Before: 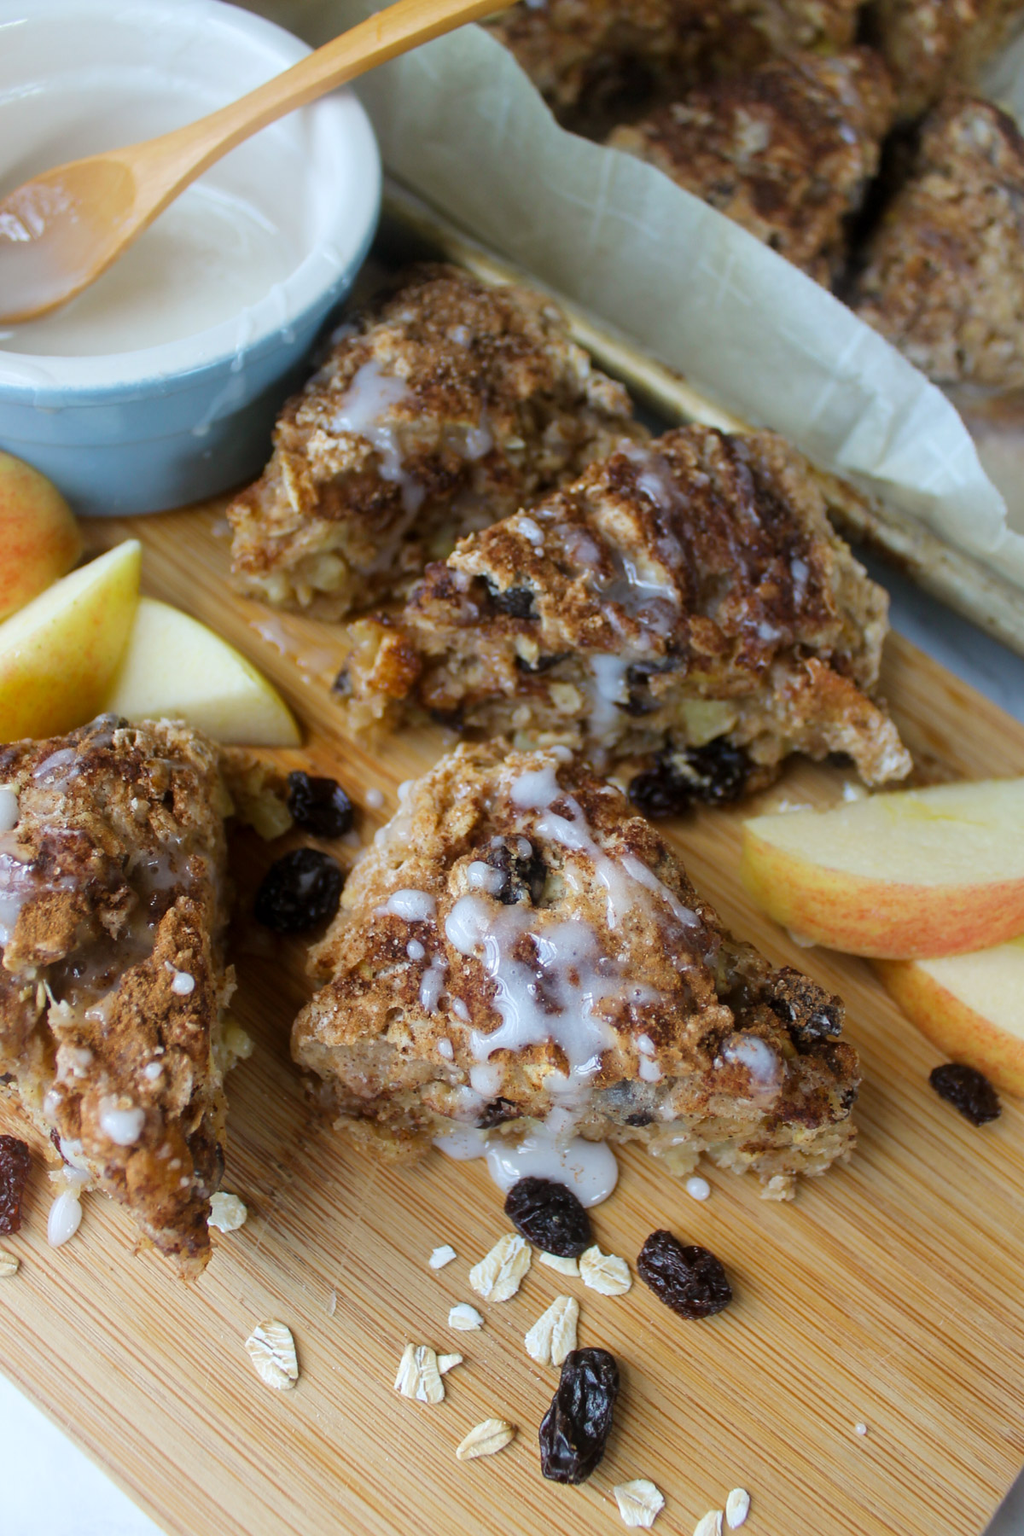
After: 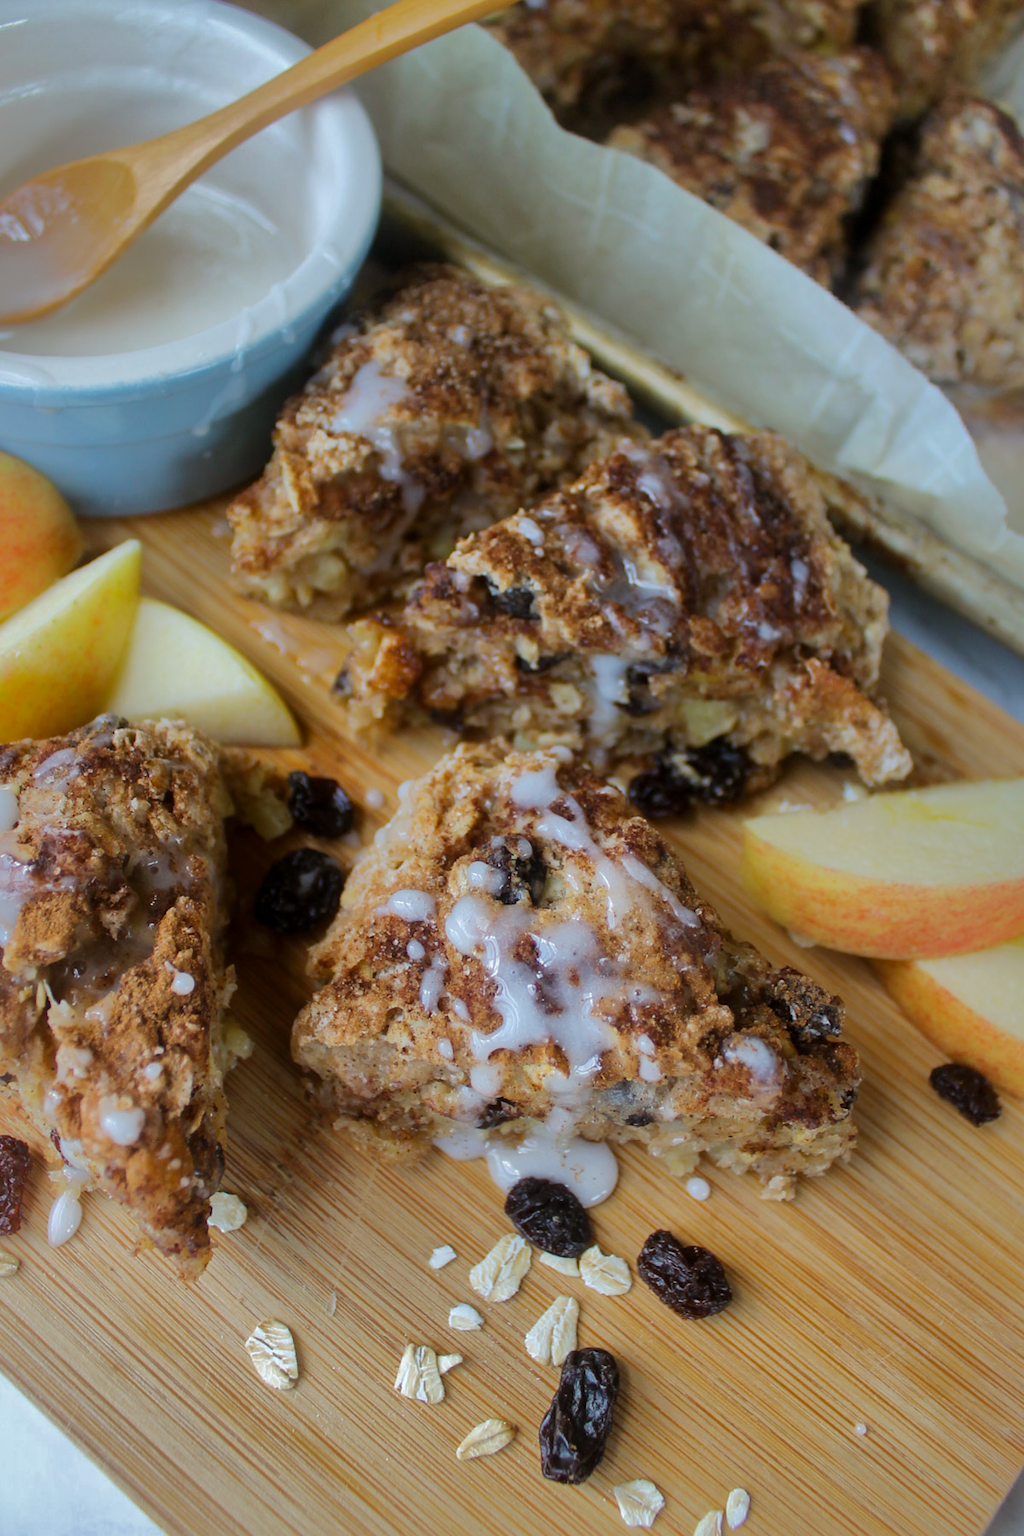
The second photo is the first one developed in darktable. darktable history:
shadows and highlights: shadows -19.75, highlights -73.49
